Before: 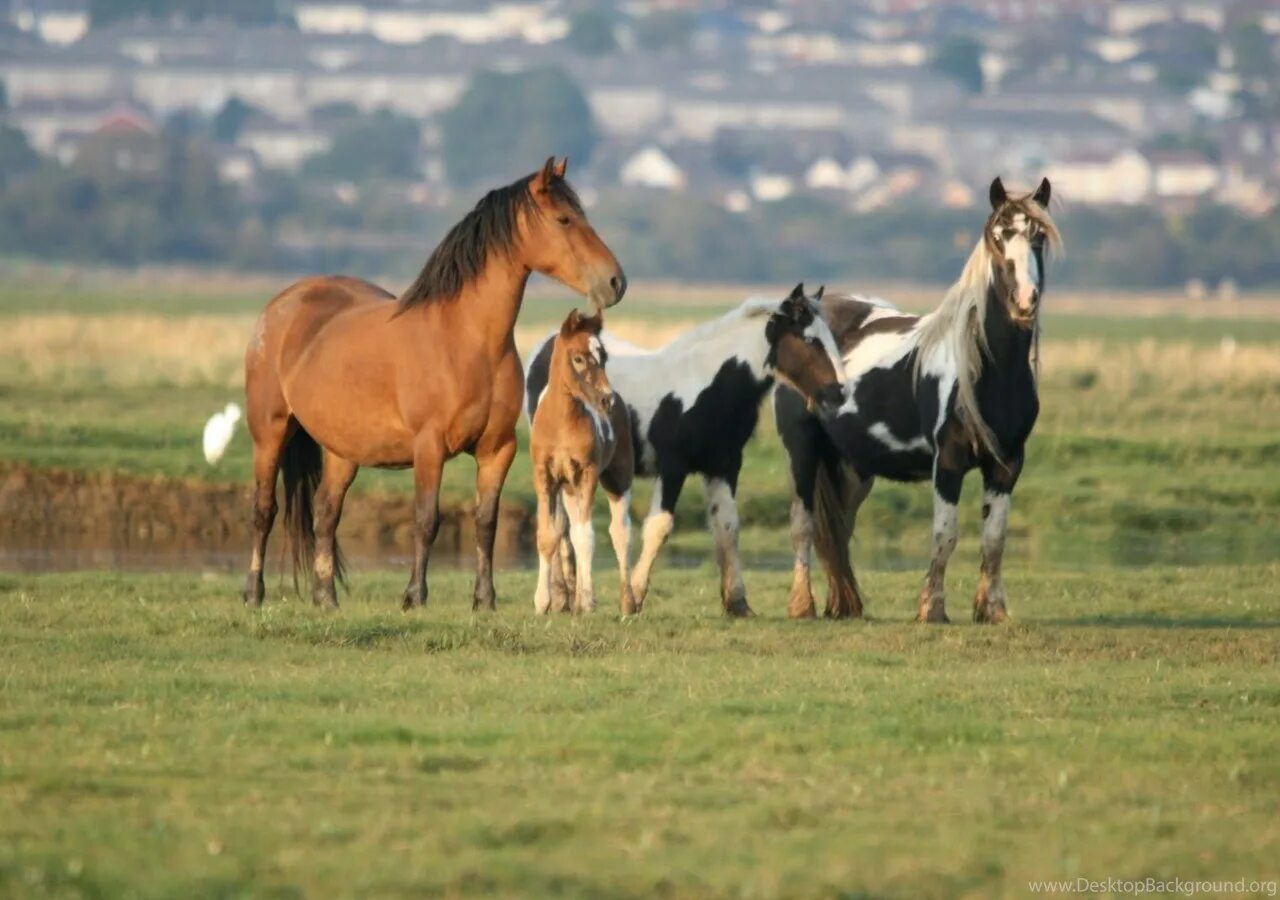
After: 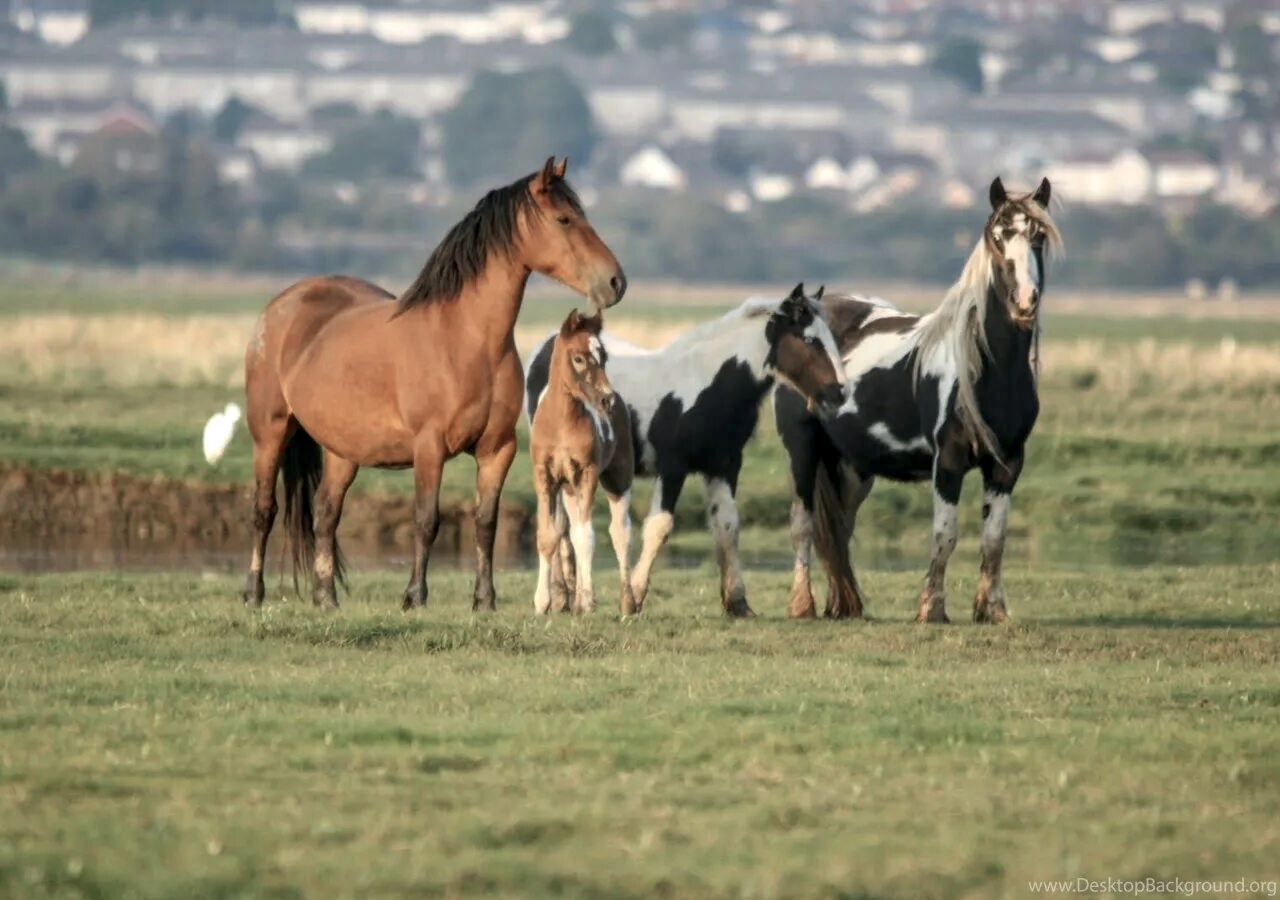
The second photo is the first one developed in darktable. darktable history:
local contrast: detail 130%
color balance: input saturation 80.07%
